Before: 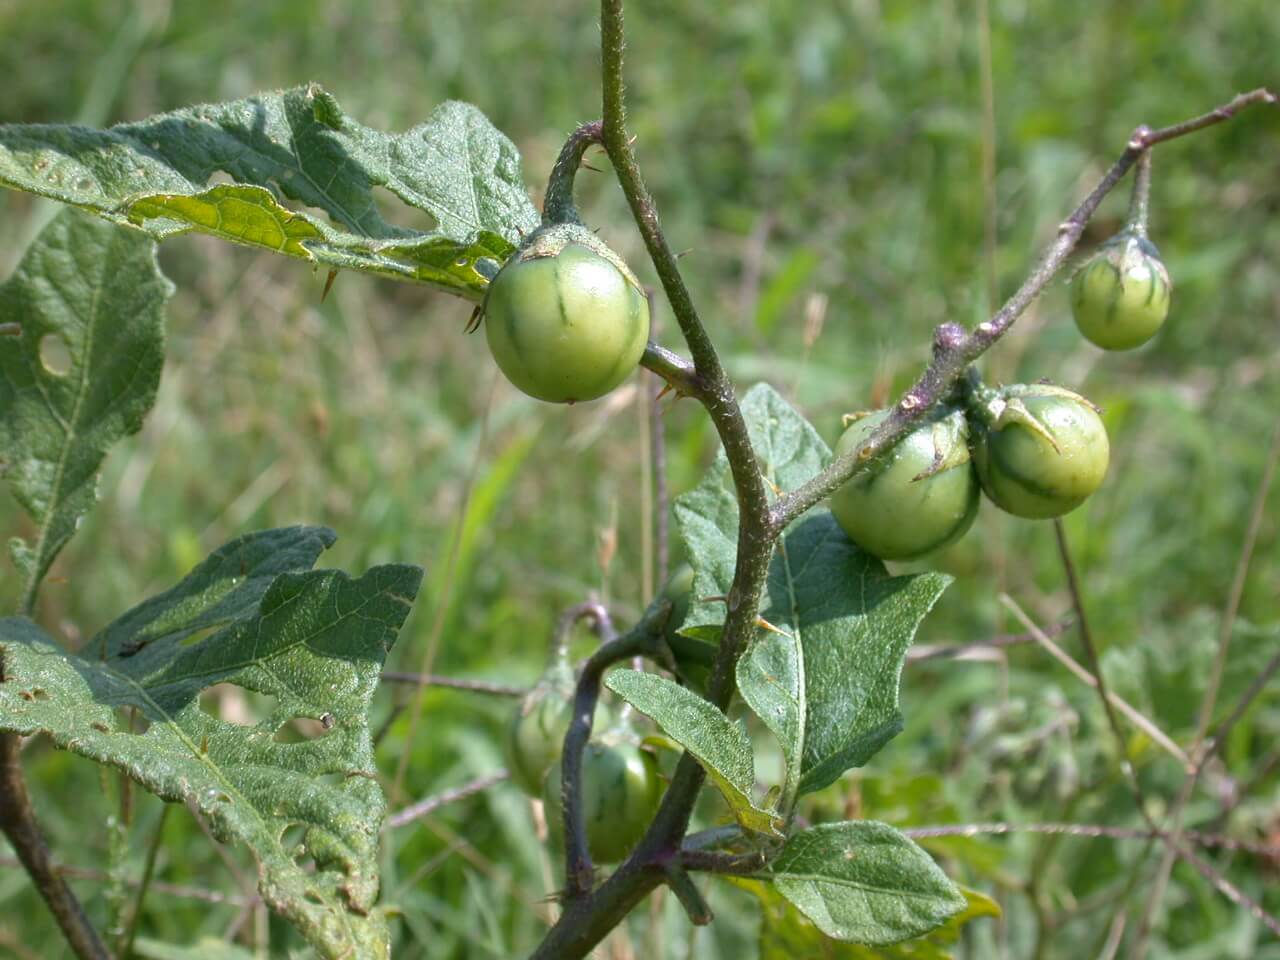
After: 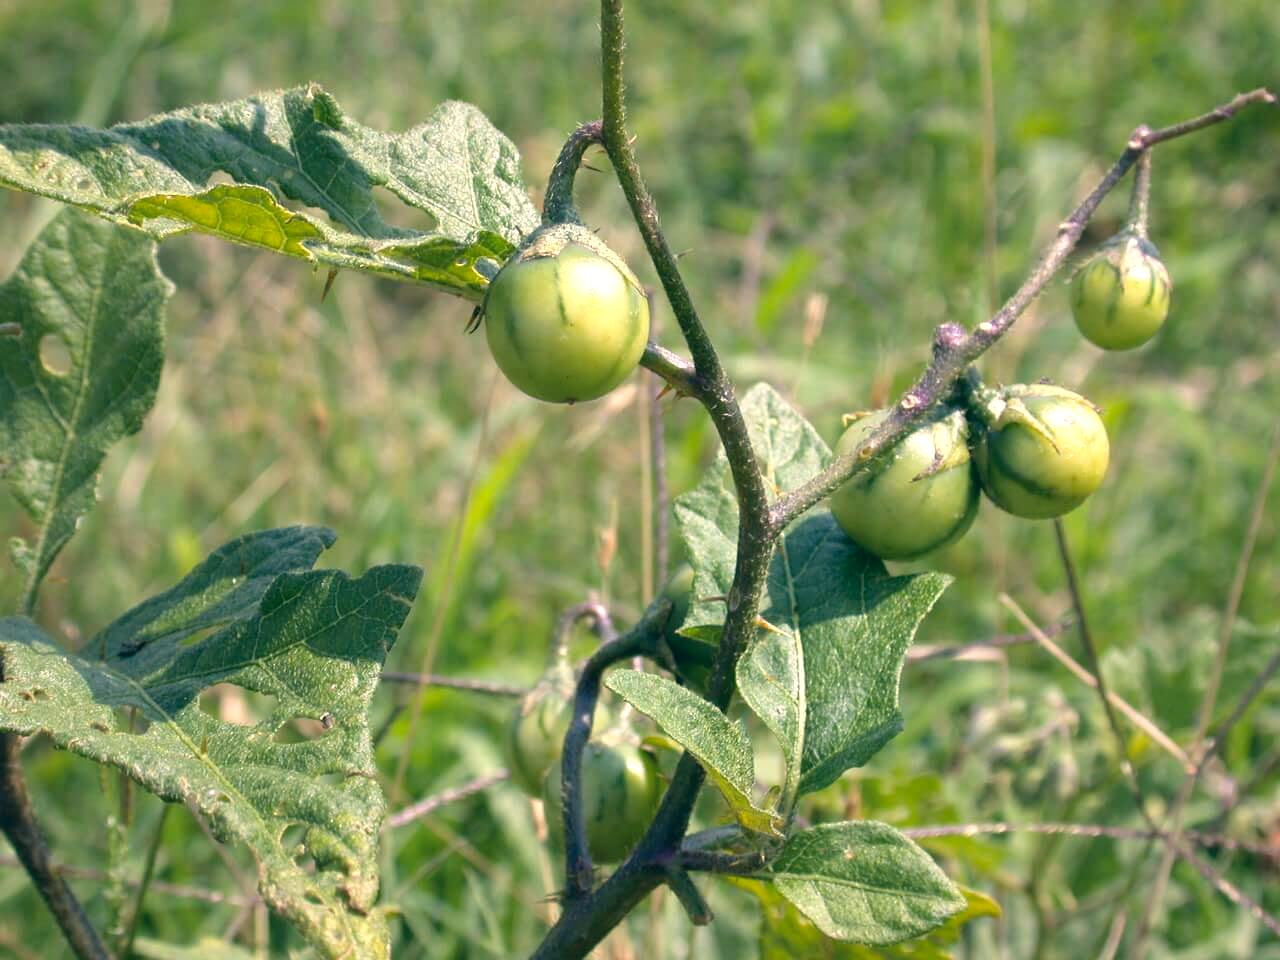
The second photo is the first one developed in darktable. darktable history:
tone equalizer: -8 EV -0.415 EV, -7 EV -0.417 EV, -6 EV -0.337 EV, -5 EV -0.2 EV, -3 EV 0.246 EV, -2 EV 0.351 EV, -1 EV 0.363 EV, +0 EV 0.44 EV, mask exposure compensation -0.509 EV
color correction: highlights a* 10.28, highlights b* 14.51, shadows a* -10.17, shadows b* -15.06
